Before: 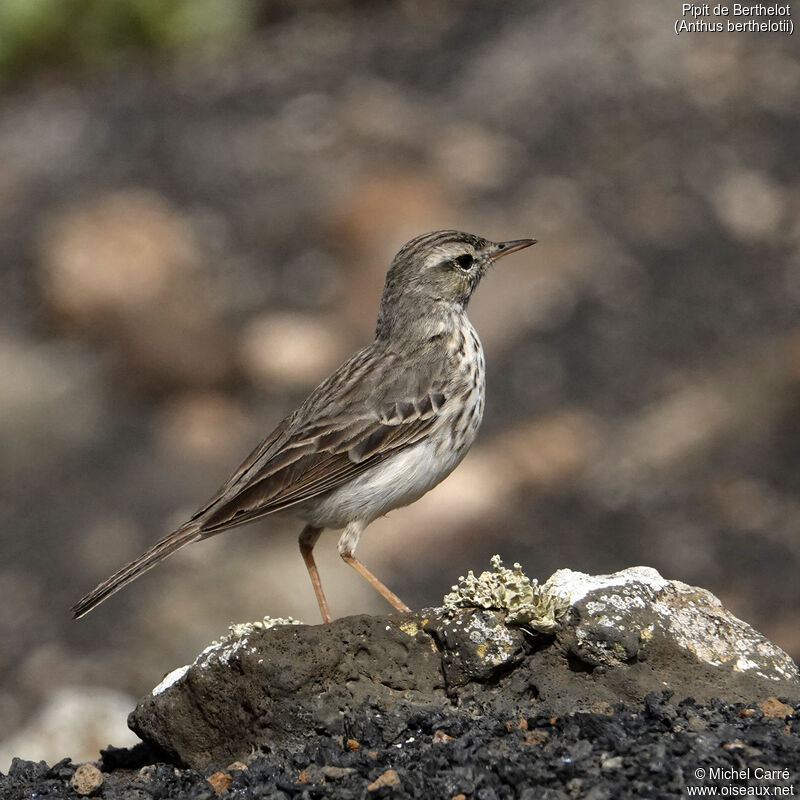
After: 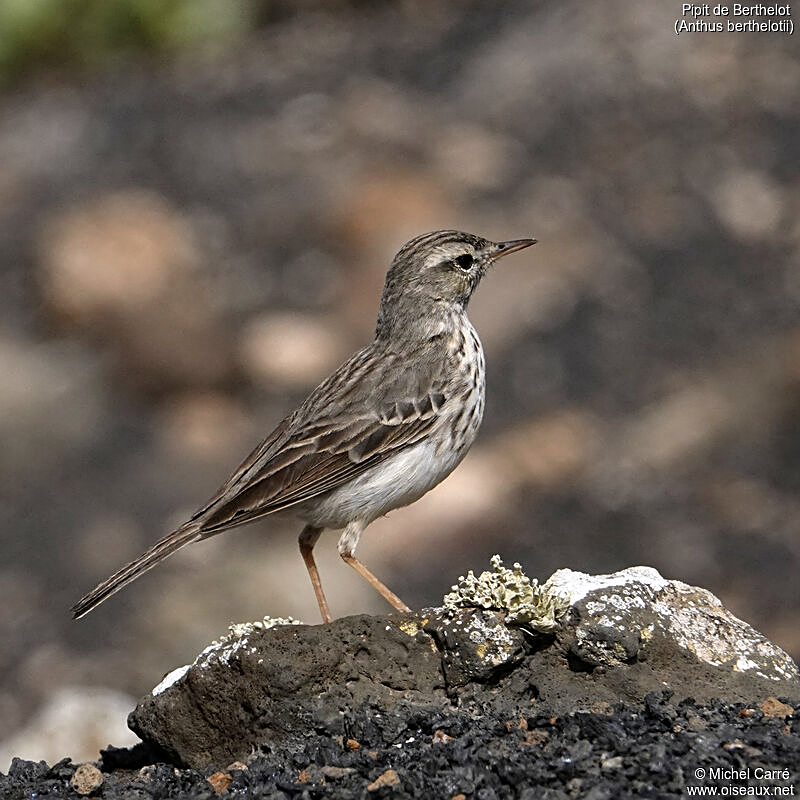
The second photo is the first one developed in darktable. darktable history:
white balance: red 1.009, blue 1.027
sharpen: on, module defaults
